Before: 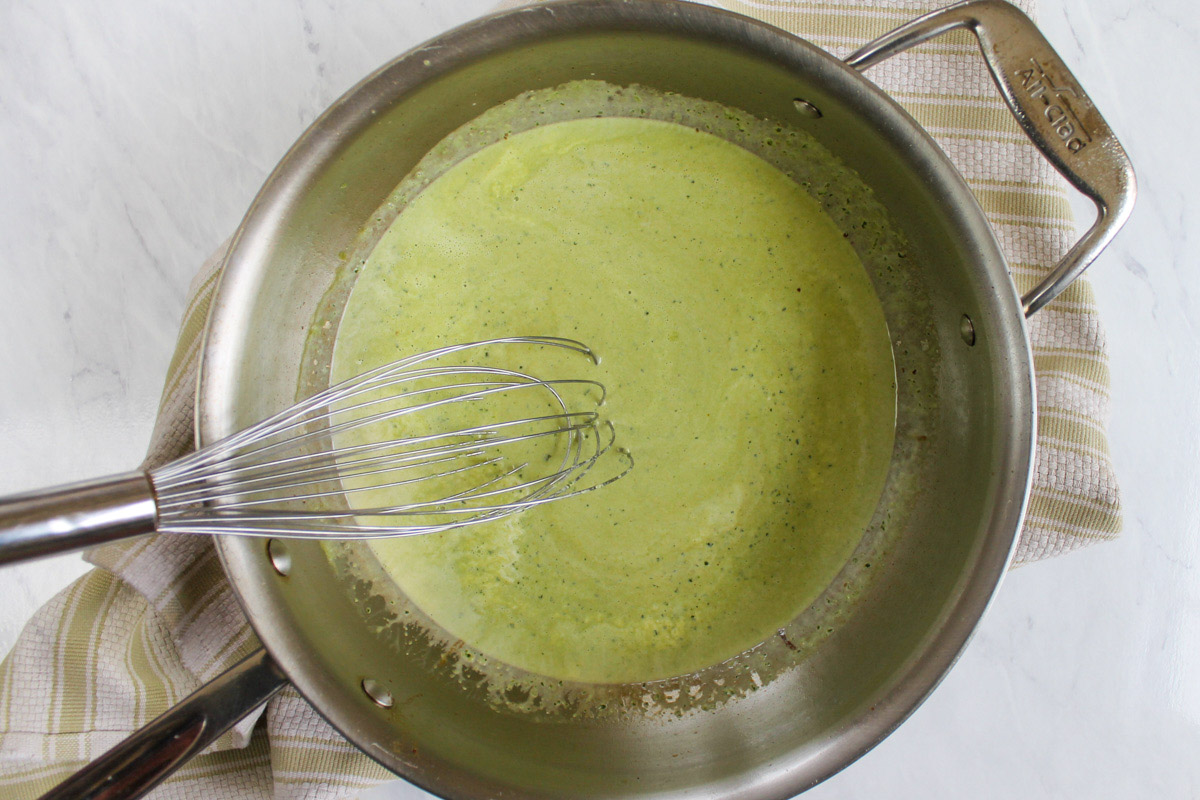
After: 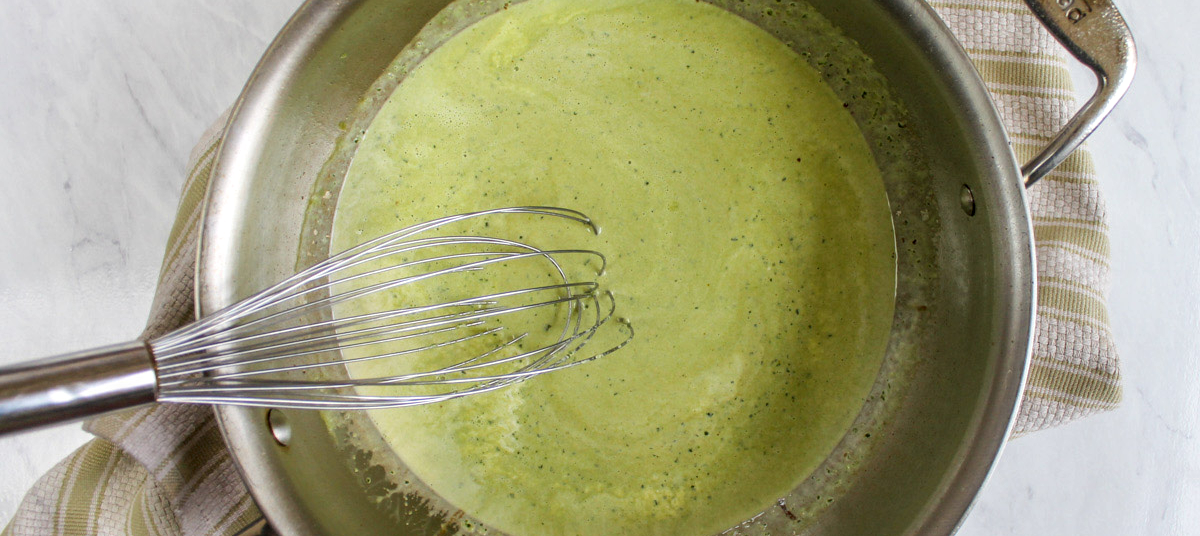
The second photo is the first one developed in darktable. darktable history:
local contrast: detail 130%
tone equalizer: on, module defaults
crop: top 16.258%, bottom 16.684%
